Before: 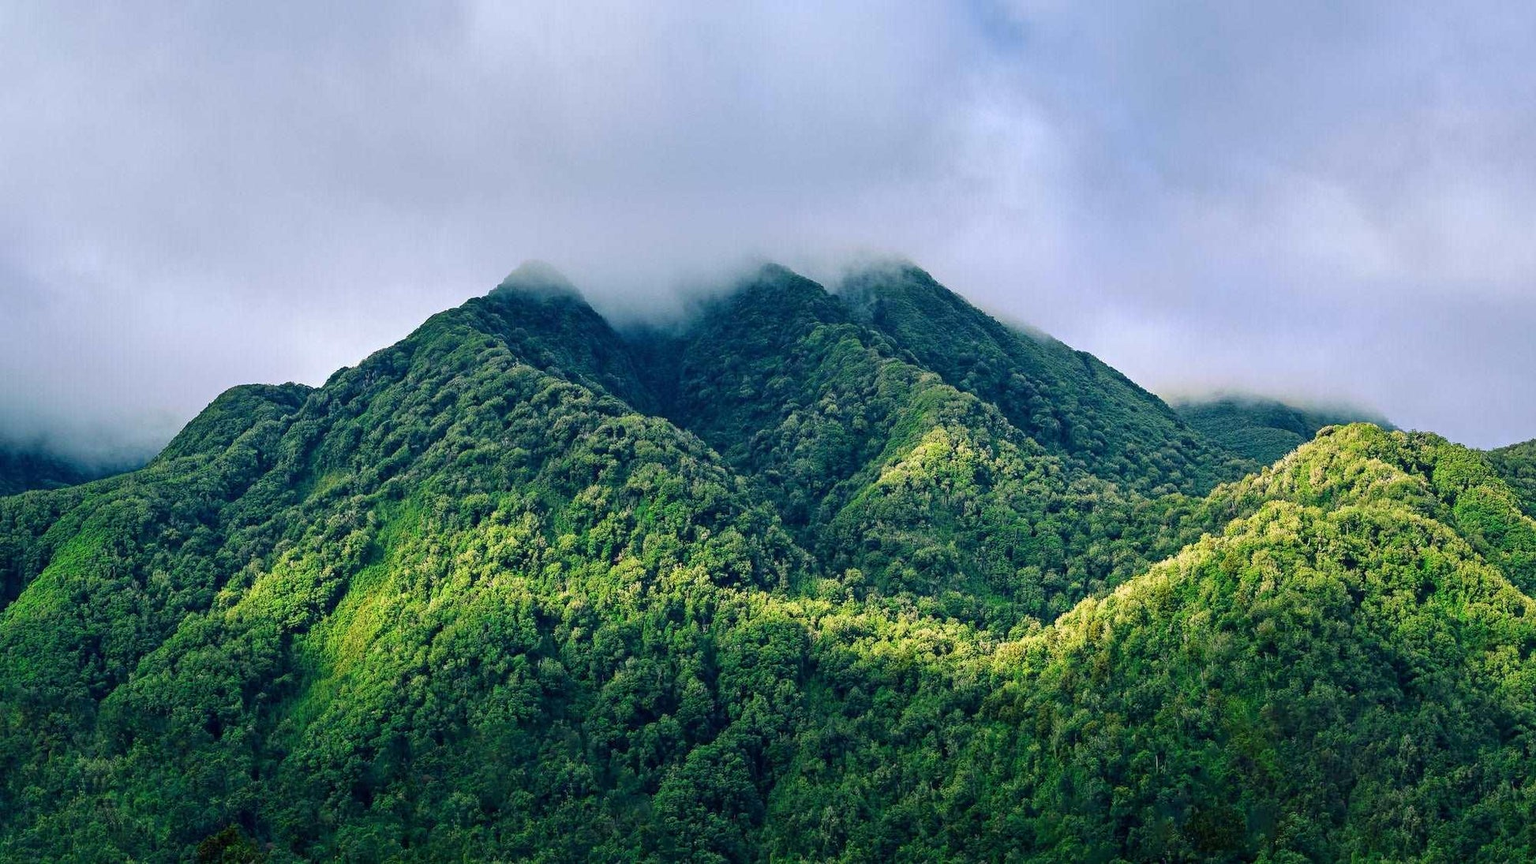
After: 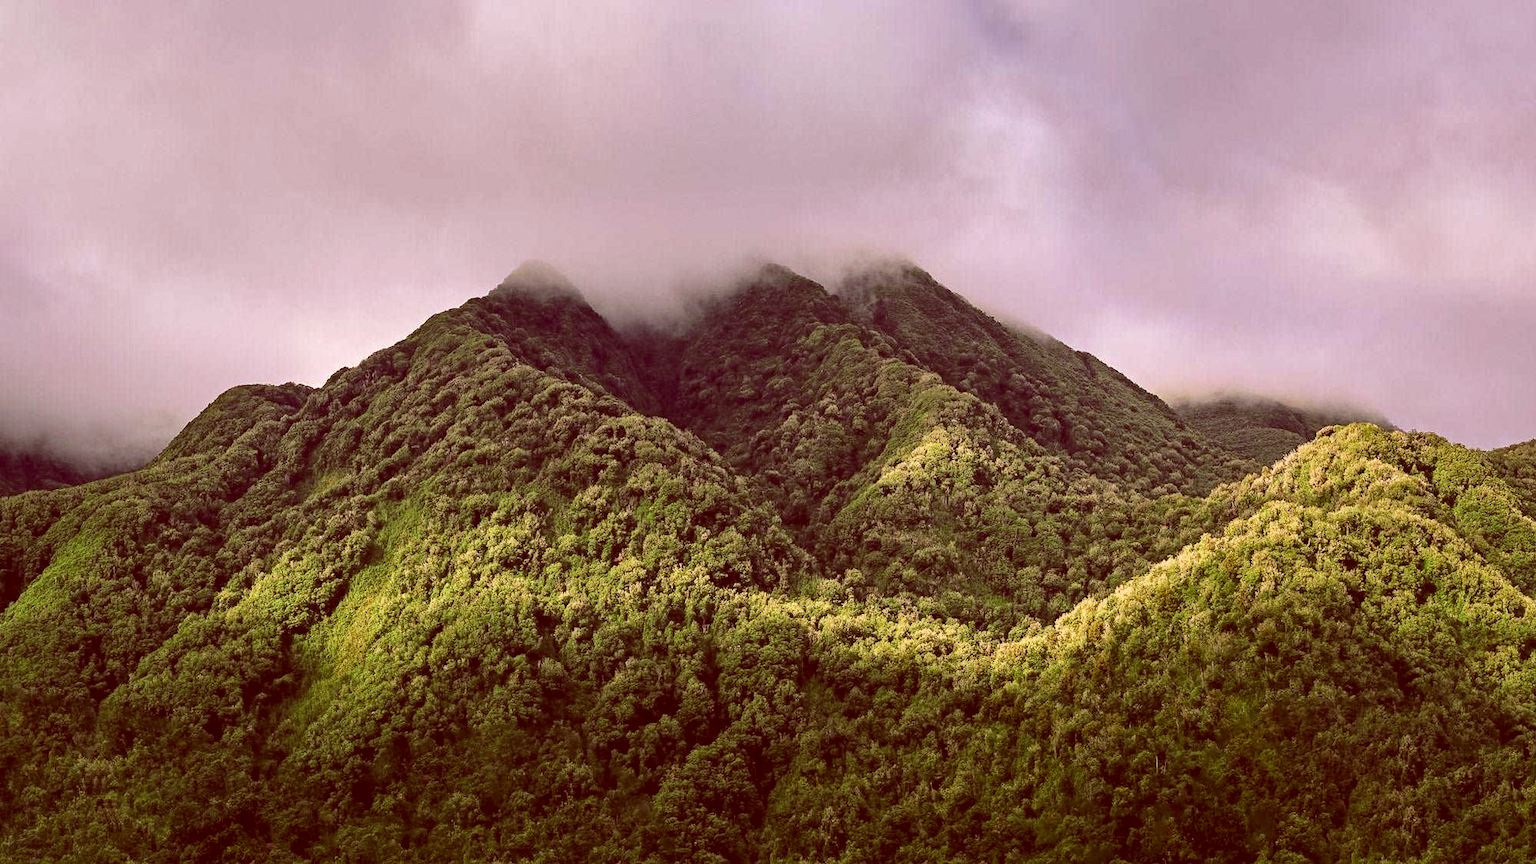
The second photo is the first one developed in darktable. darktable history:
haze removal: compatibility mode true, adaptive false
color correction: highlights a* 9.28, highlights b* 8.76, shadows a* 39.72, shadows b* 39.43, saturation 0.773
